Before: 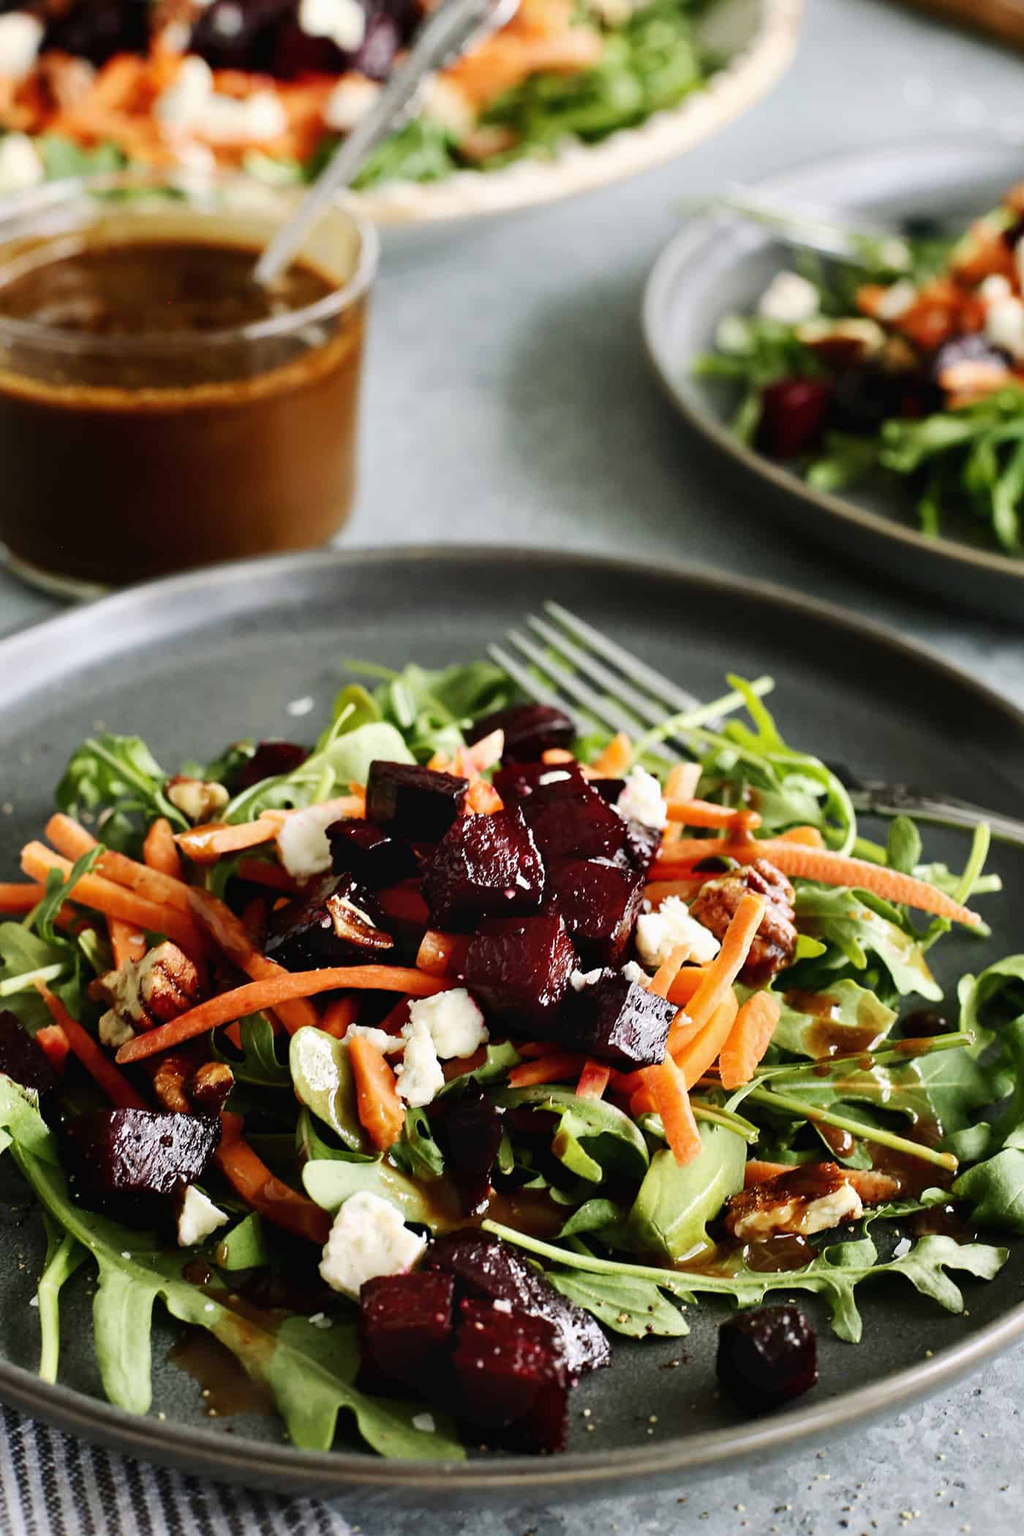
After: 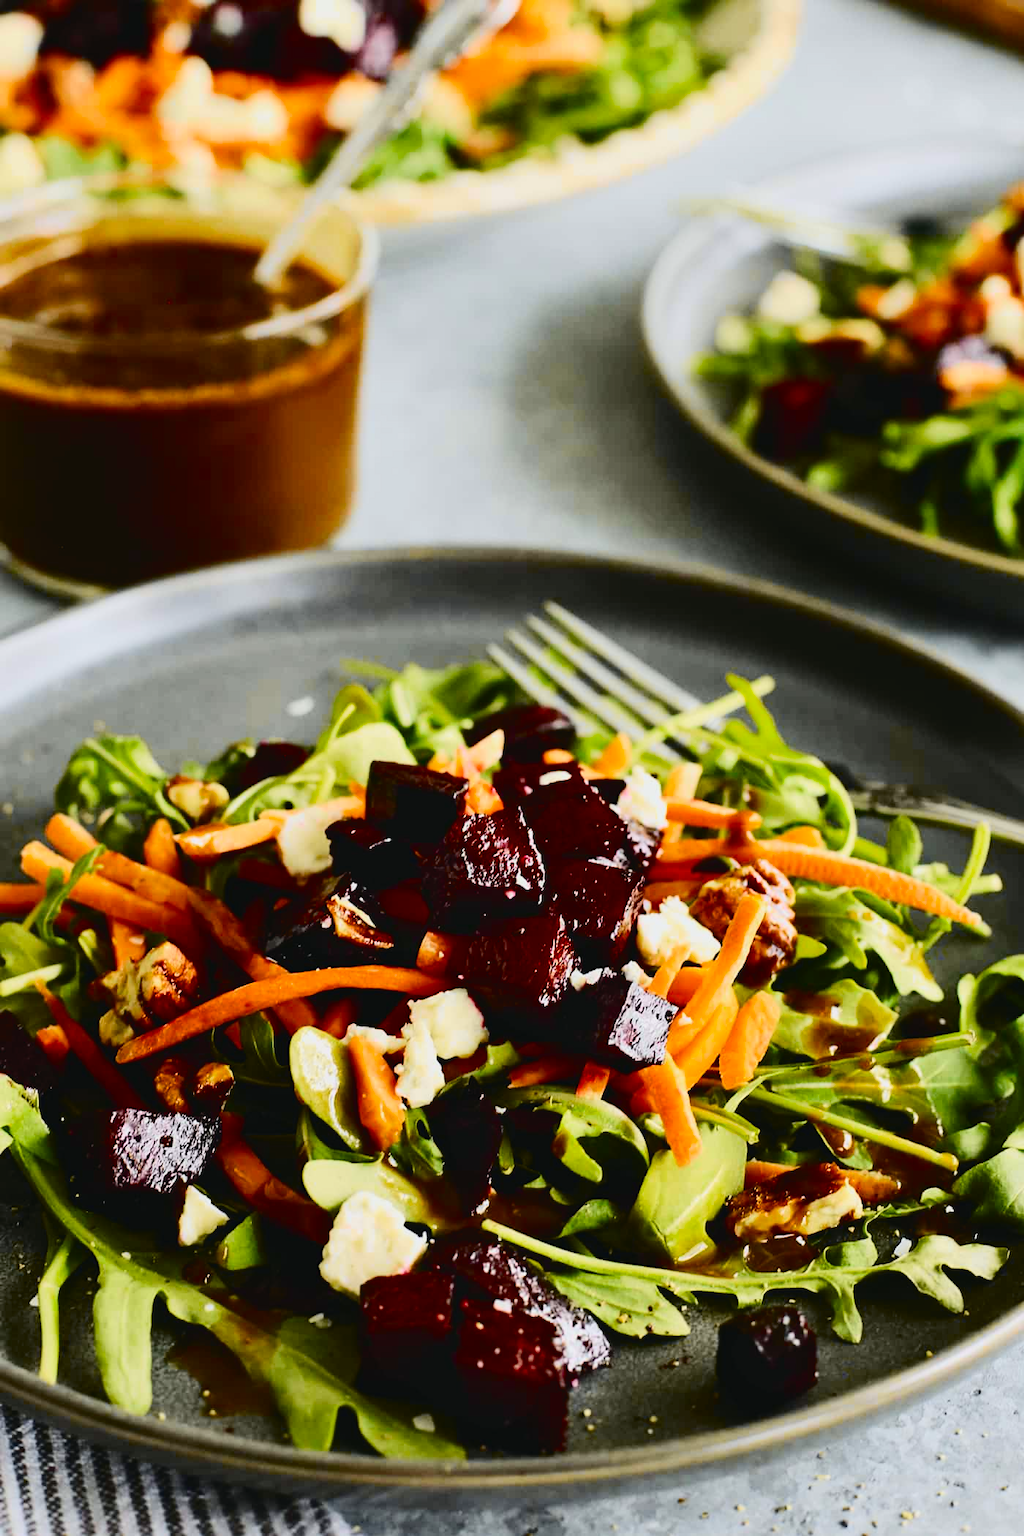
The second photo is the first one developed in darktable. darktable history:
tone curve: curves: ch0 [(0, 0.03) (0.113, 0.087) (0.207, 0.184) (0.515, 0.612) (0.712, 0.793) (1, 0.946)]; ch1 [(0, 0) (0.172, 0.123) (0.317, 0.279) (0.407, 0.401) (0.476, 0.482) (0.505, 0.499) (0.534, 0.534) (0.632, 0.645) (0.726, 0.745) (1, 1)]; ch2 [(0, 0) (0.411, 0.424) (0.505, 0.505) (0.521, 0.524) (0.541, 0.569) (0.65, 0.699) (1, 1)], color space Lab, independent channels, preserve colors none
color balance rgb: perceptual saturation grading › global saturation 19.562%, saturation formula JzAzBz (2021)
